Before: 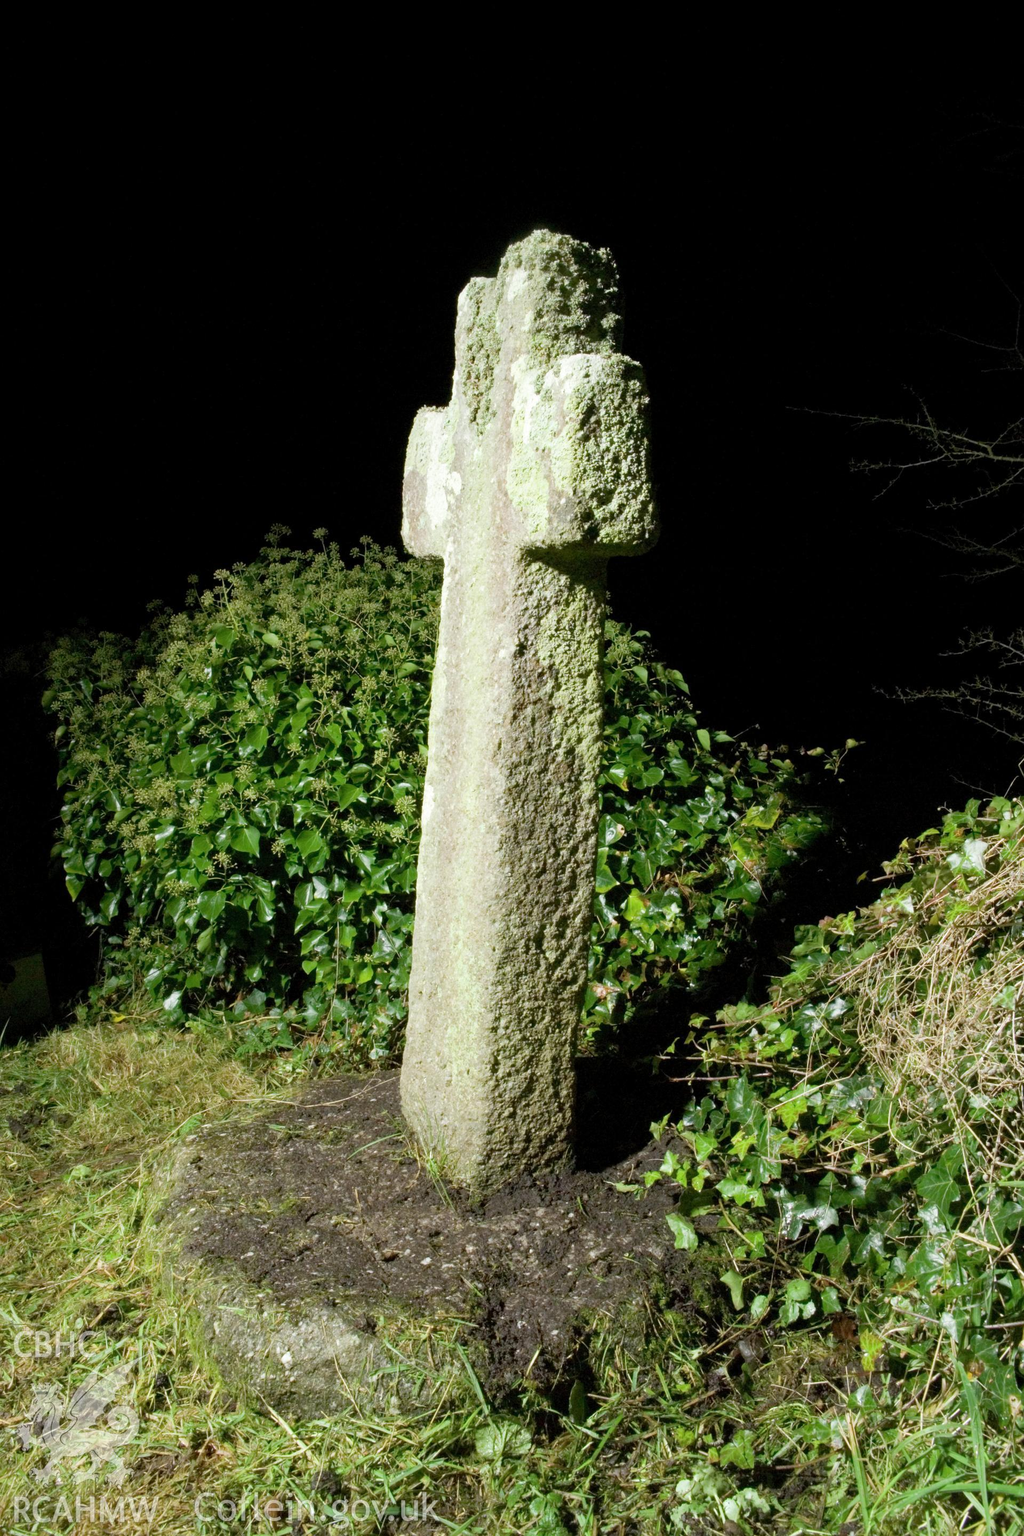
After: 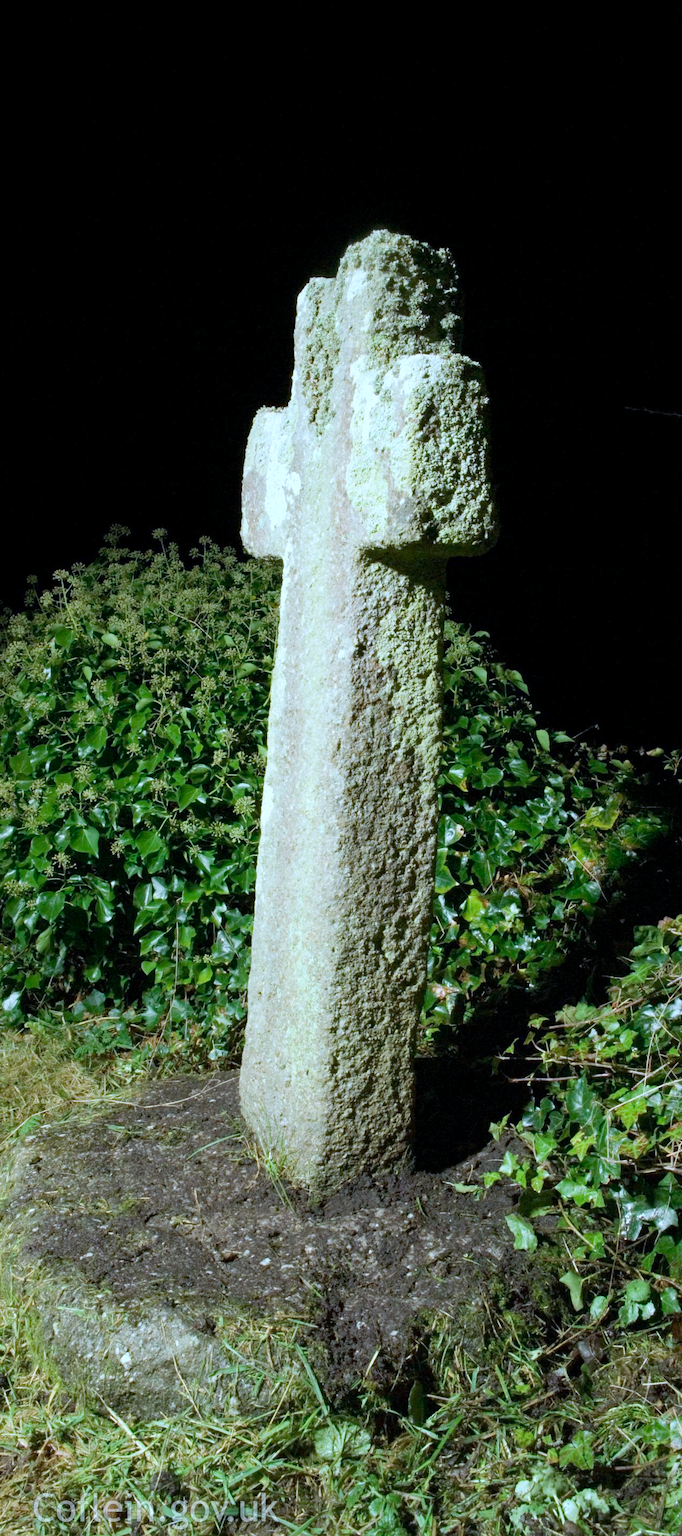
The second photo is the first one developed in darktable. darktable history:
crop and rotate: left 15.754%, right 17.579%
color correction: highlights a* -0.137, highlights b* -5.91, shadows a* -0.137, shadows b* -0.137
white balance: red 1, blue 1
color calibration: illuminant F (fluorescent), F source F9 (Cool White Deluxe 4150 K) – high CRI, x 0.374, y 0.373, temperature 4158.34 K
